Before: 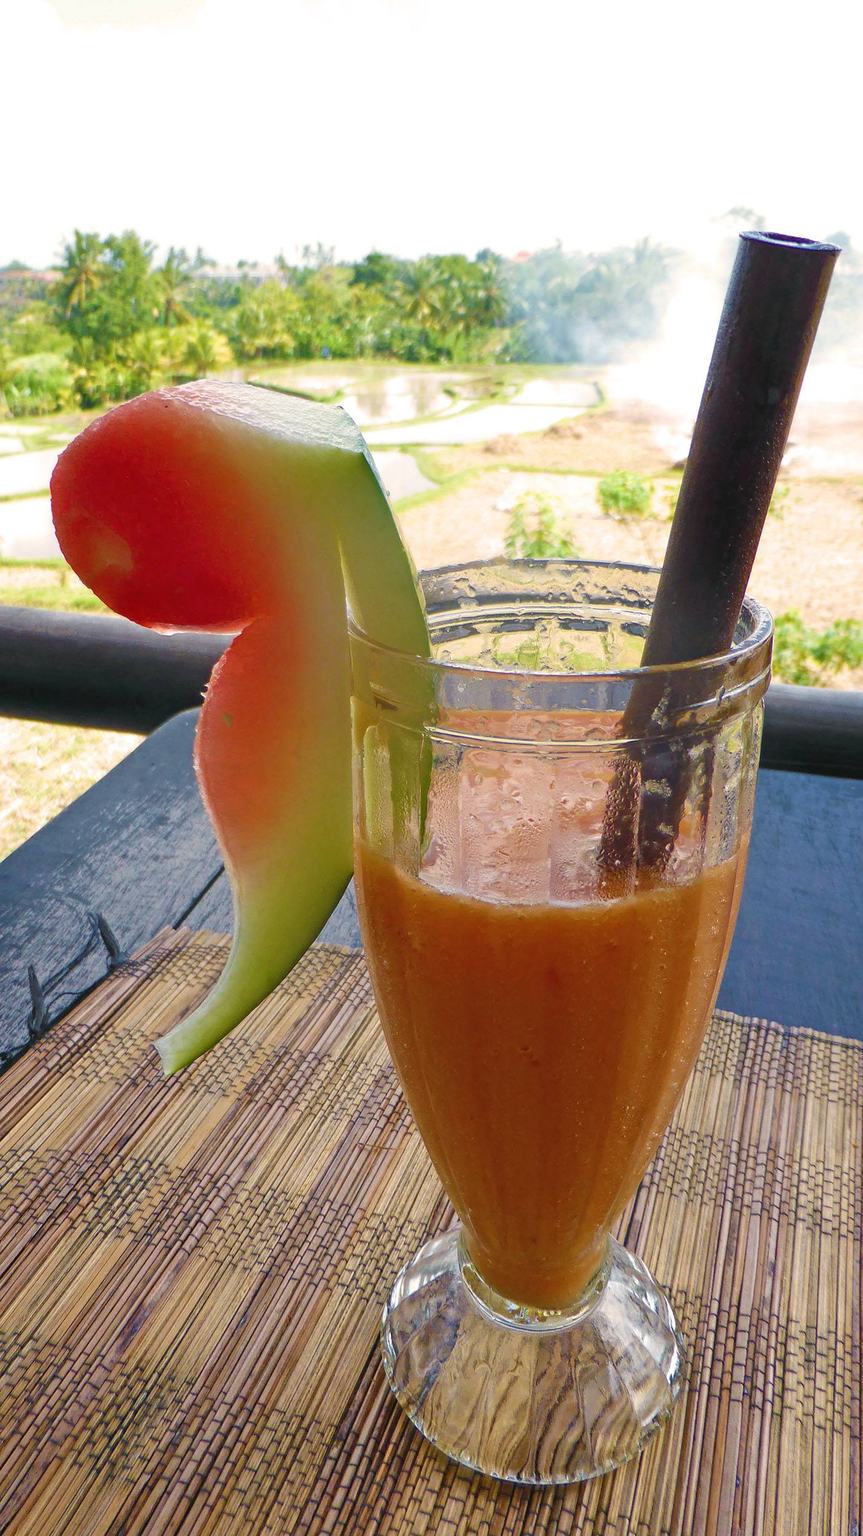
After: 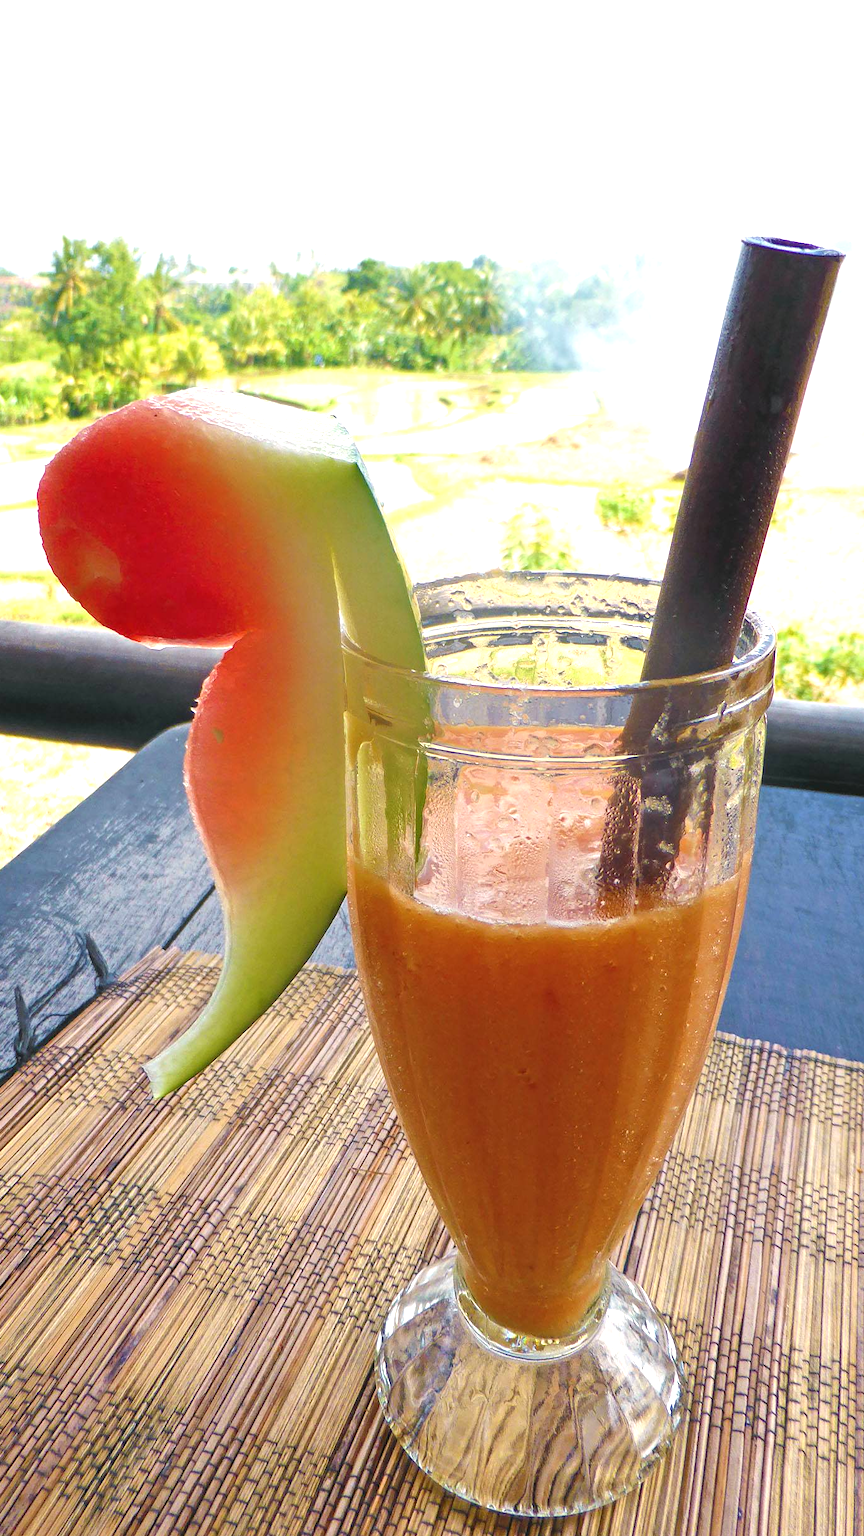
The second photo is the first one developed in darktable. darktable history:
exposure: black level correction 0, exposure 0.69 EV, compensate highlight preservation false
crop: left 1.694%, right 0.274%, bottom 2.093%
